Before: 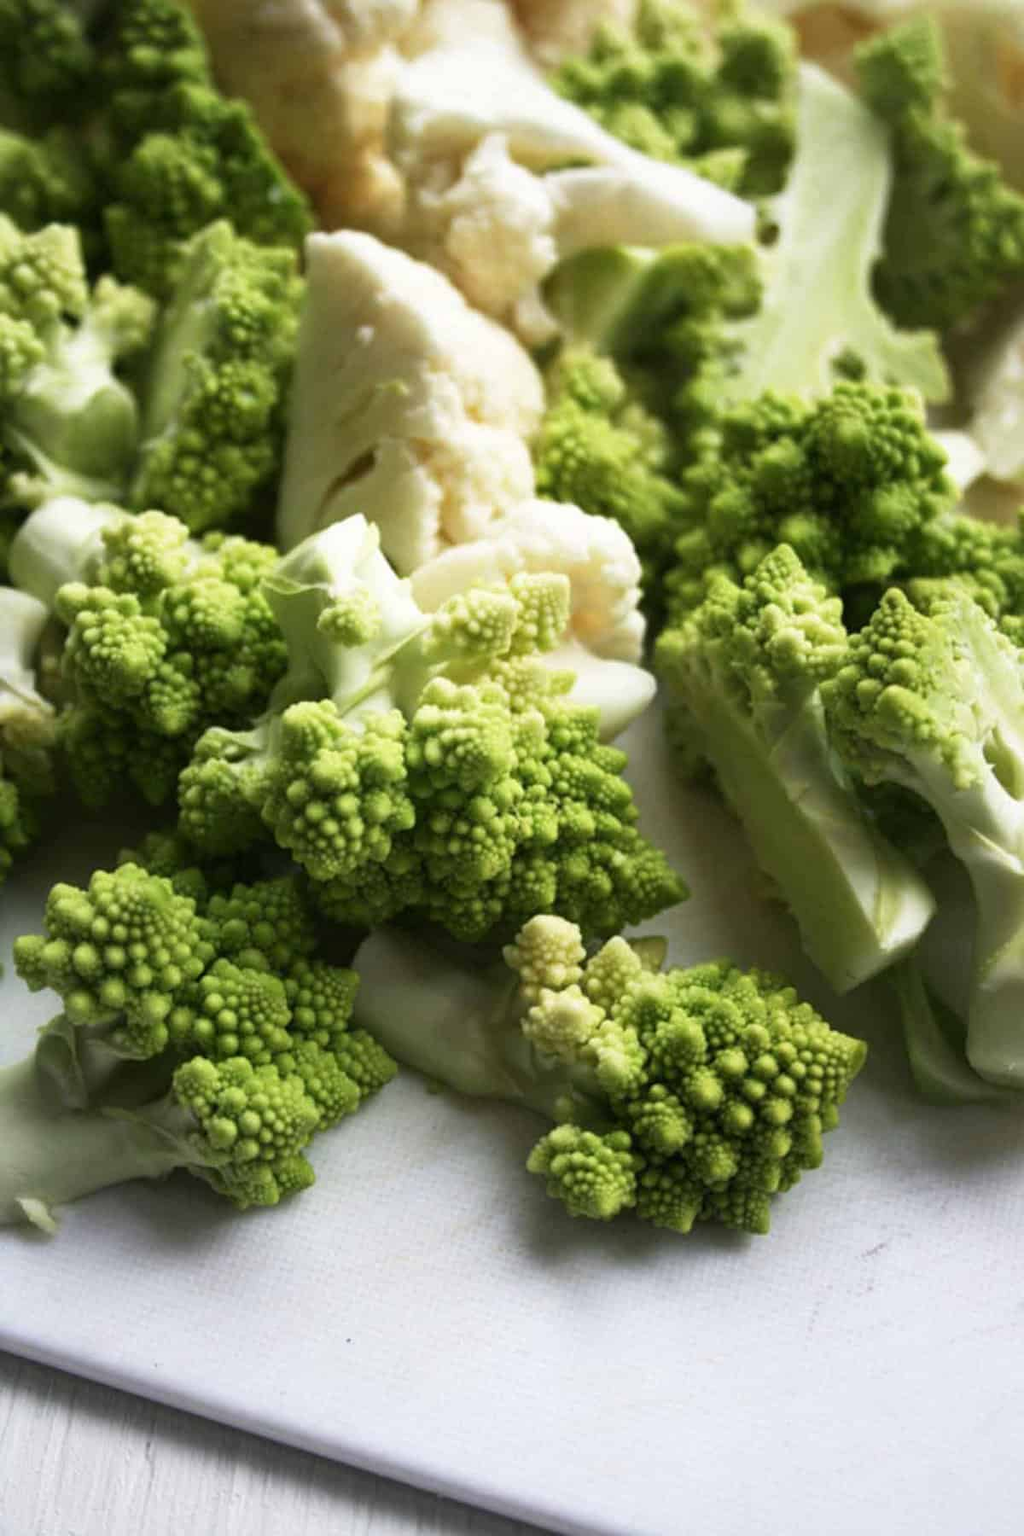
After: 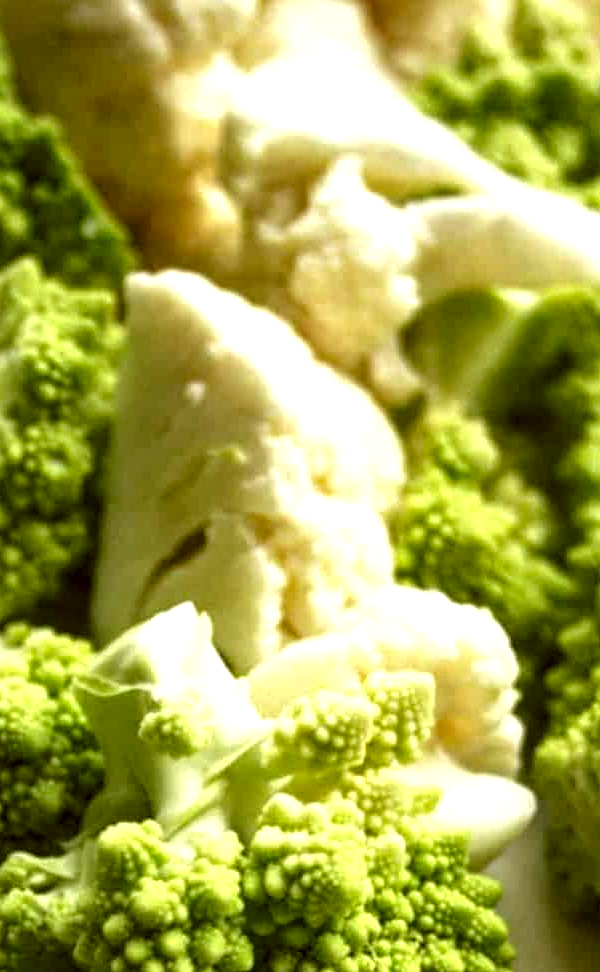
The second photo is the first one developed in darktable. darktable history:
crop: left 19.446%, right 30.472%, bottom 45.97%
tone equalizer: -8 EV -0.388 EV, -7 EV -0.368 EV, -6 EV -0.301 EV, -5 EV -0.204 EV, -3 EV 0.245 EV, -2 EV 0.353 EV, -1 EV 0.367 EV, +0 EV 0.39 EV
color correction: highlights a* -1.78, highlights b* 10.63, shadows a* 0.92, shadows b* 19.17
local contrast: detail 142%
shadows and highlights: shadows 25.5, highlights -24.53
